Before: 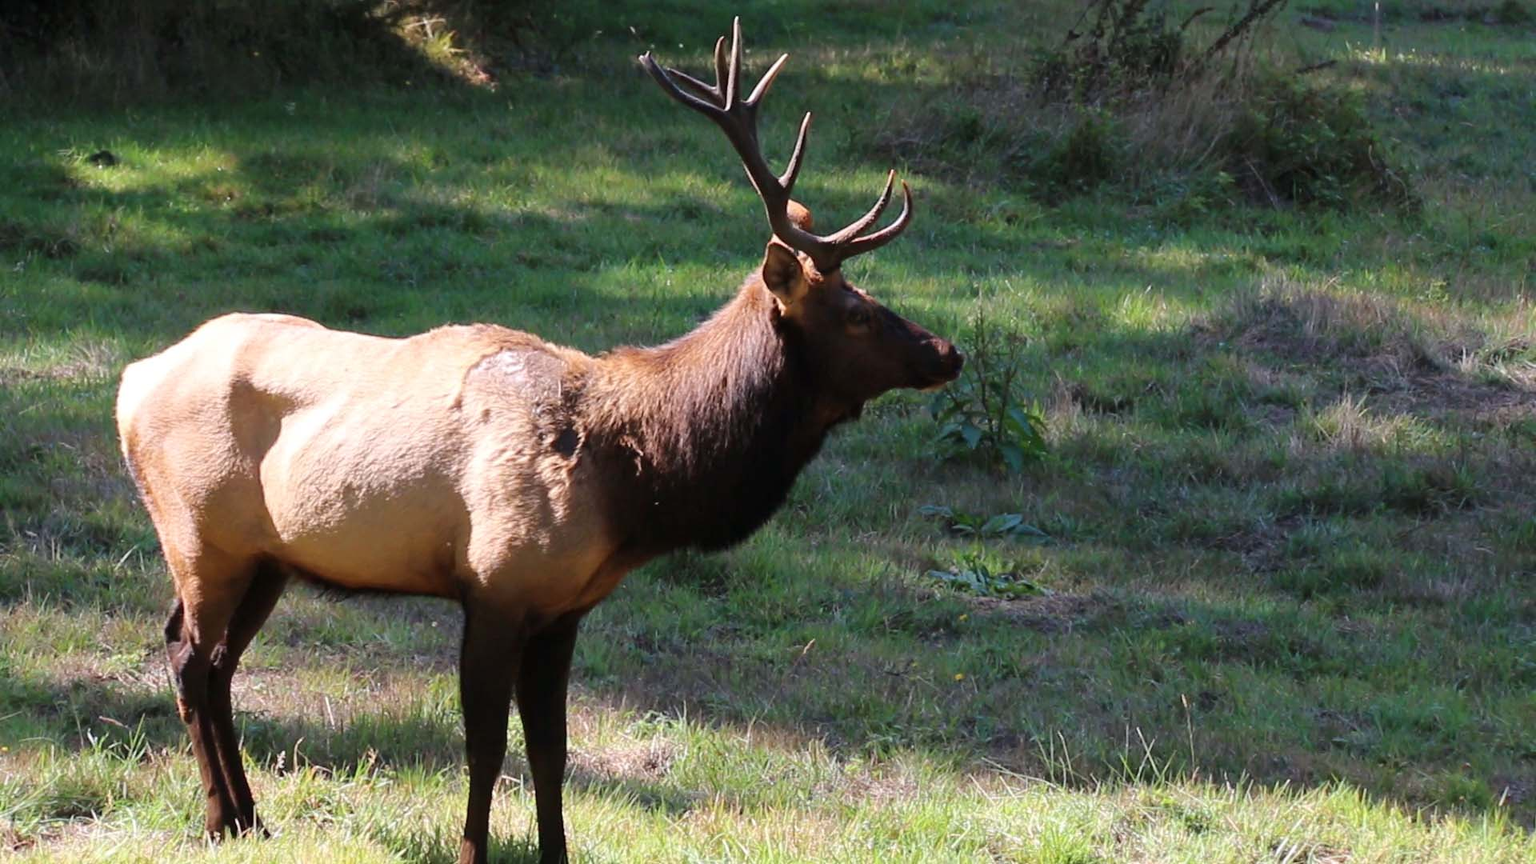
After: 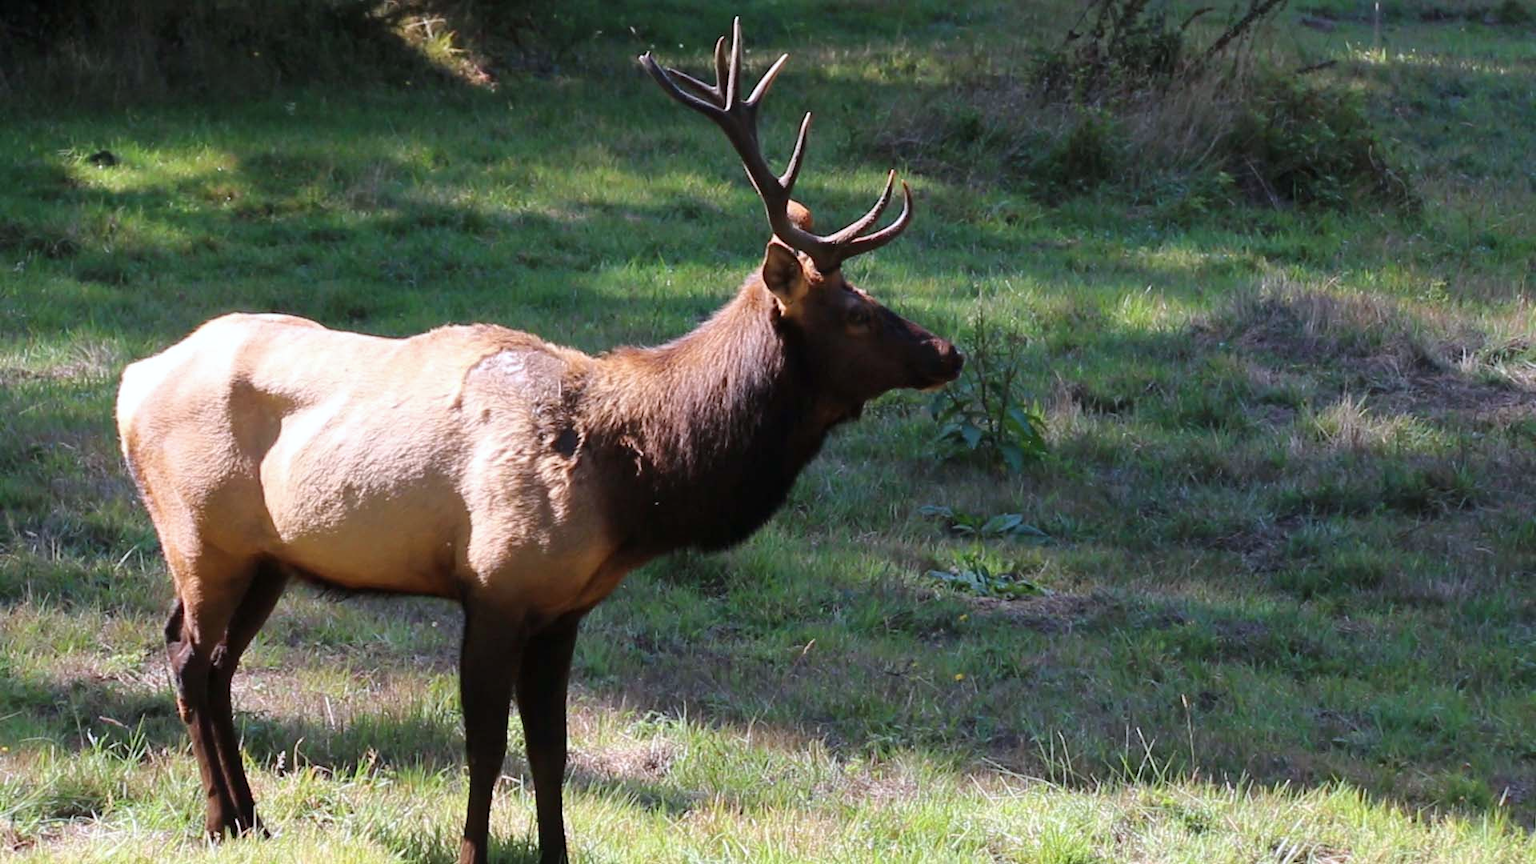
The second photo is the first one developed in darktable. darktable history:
white balance: red 0.983, blue 1.036
levels: levels [0, 0.498, 0.996]
